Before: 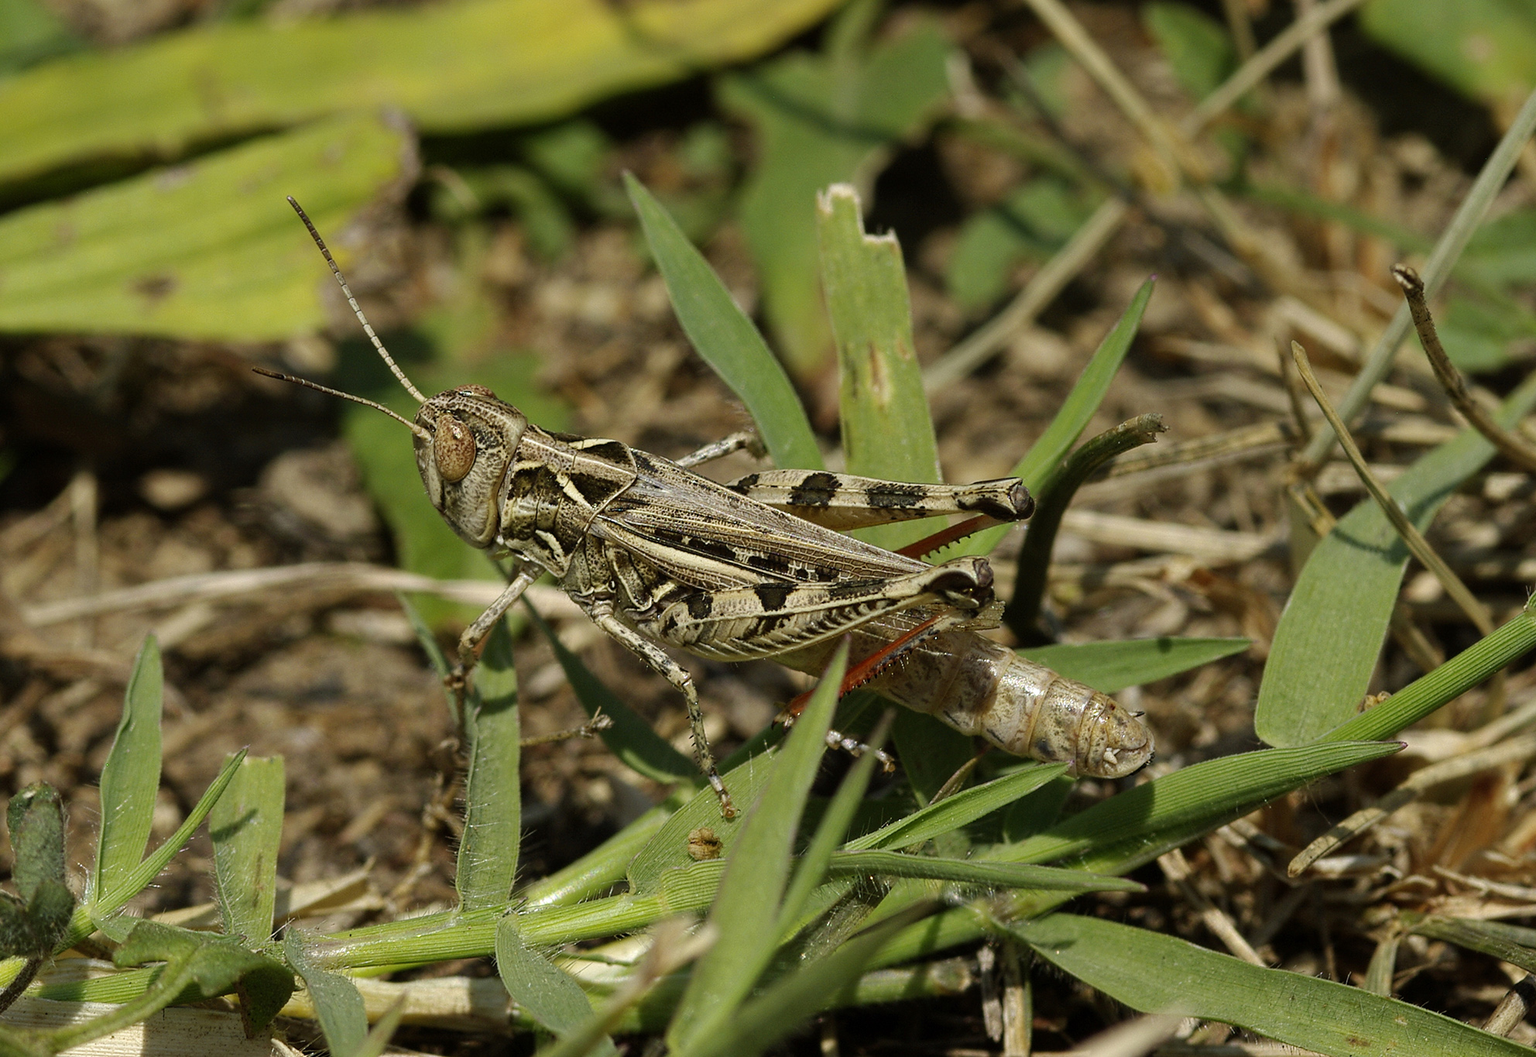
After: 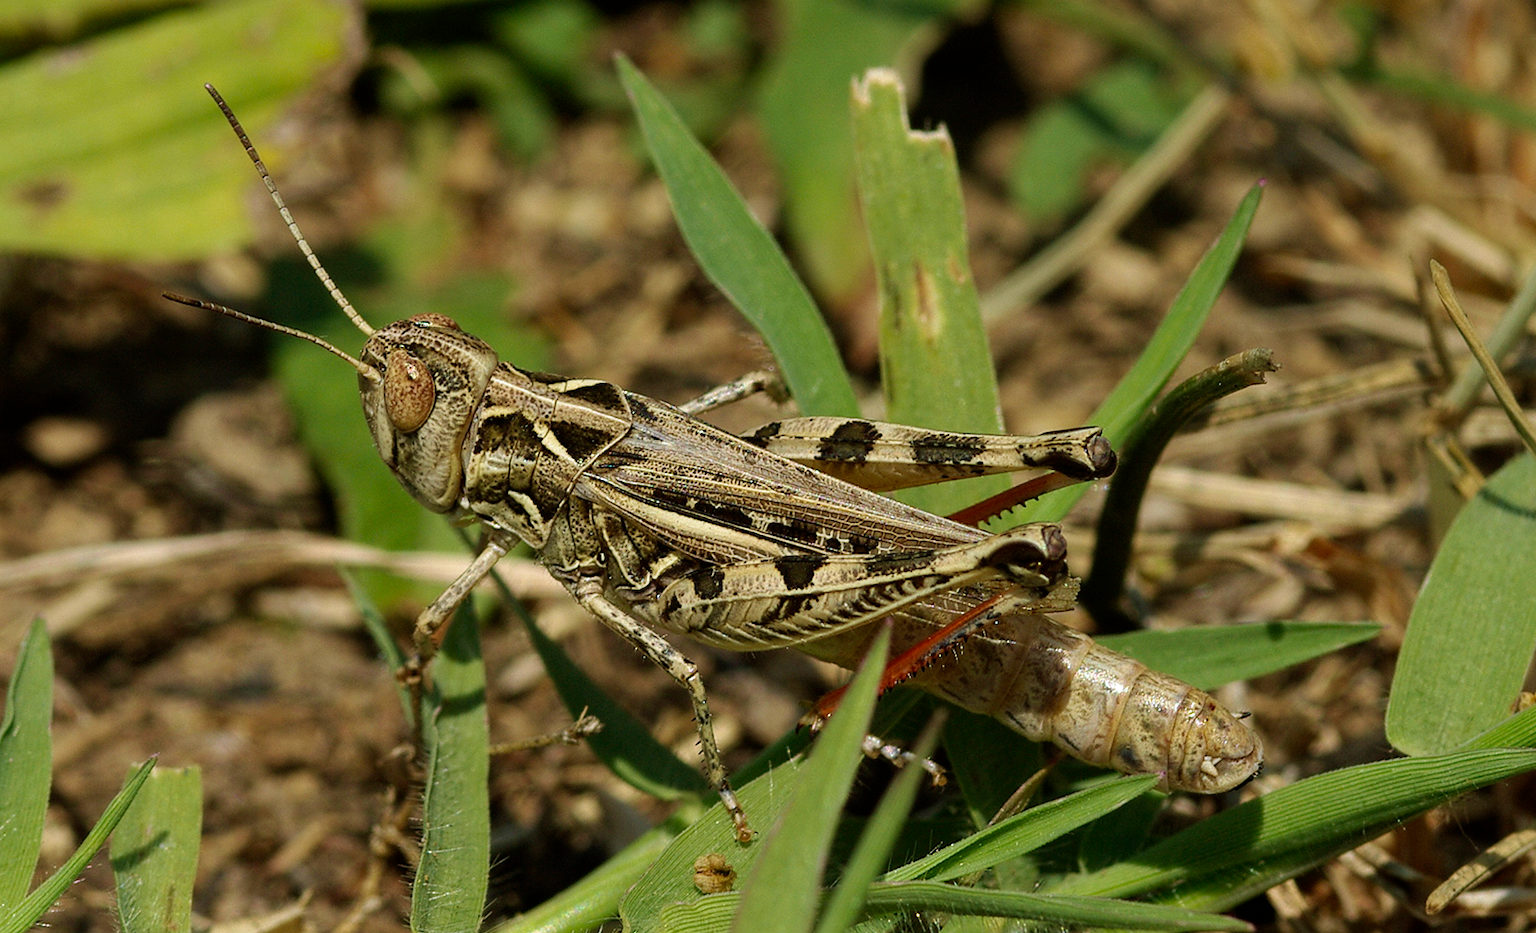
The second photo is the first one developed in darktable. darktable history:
crop: left 7.779%, top 12.121%, right 10.241%, bottom 15.426%
velvia: on, module defaults
